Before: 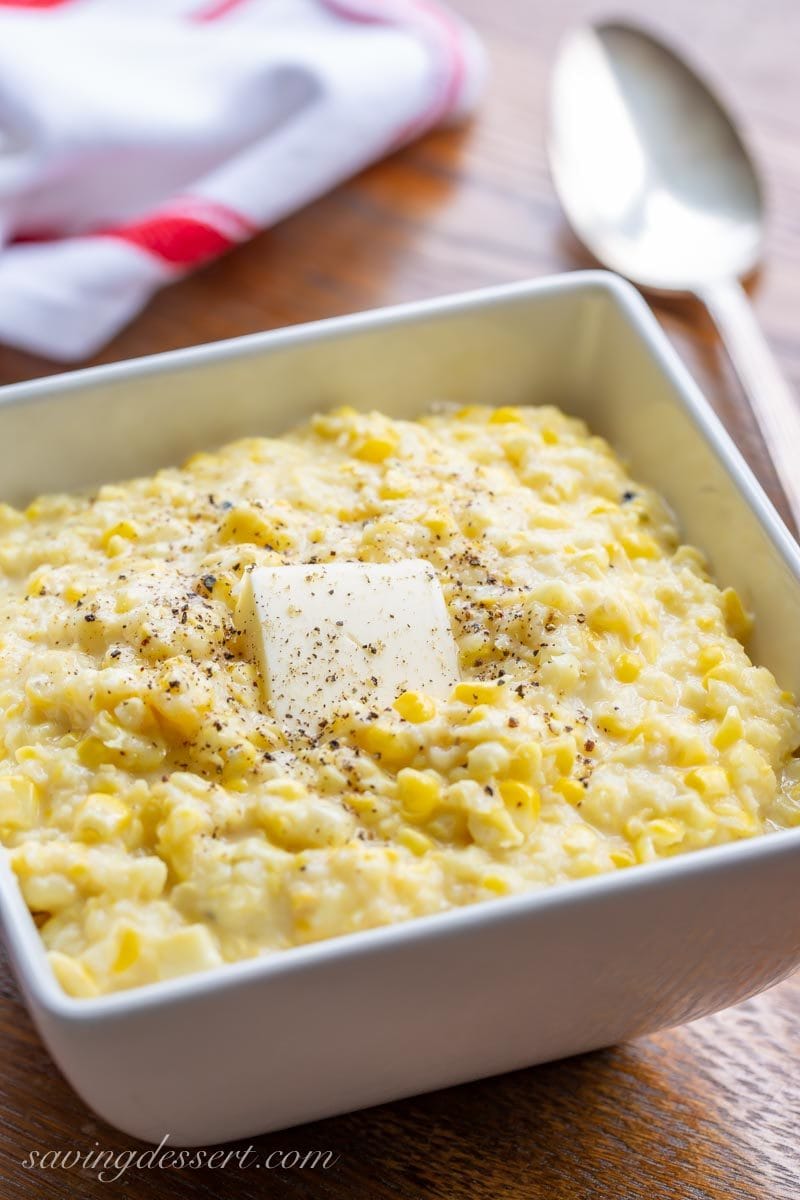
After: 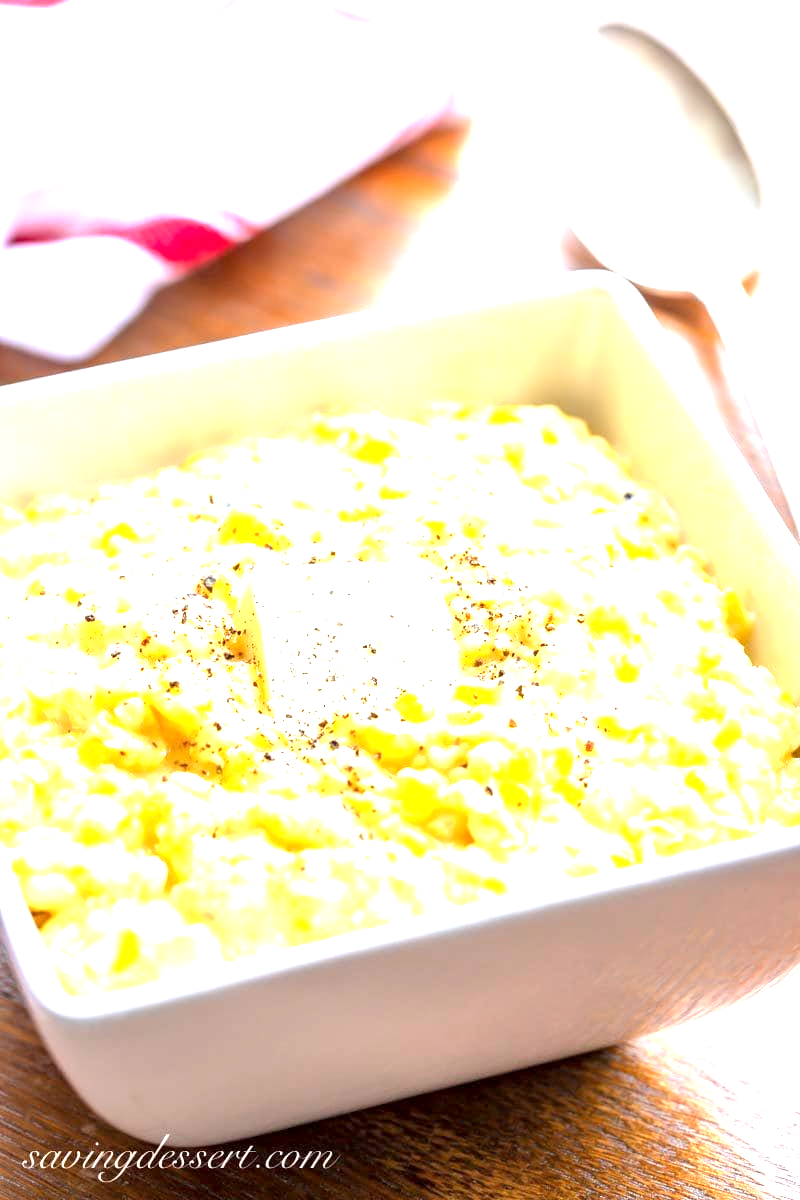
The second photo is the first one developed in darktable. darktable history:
exposure: black level correction 0.001, exposure 1.817 EV, compensate highlight preservation false
